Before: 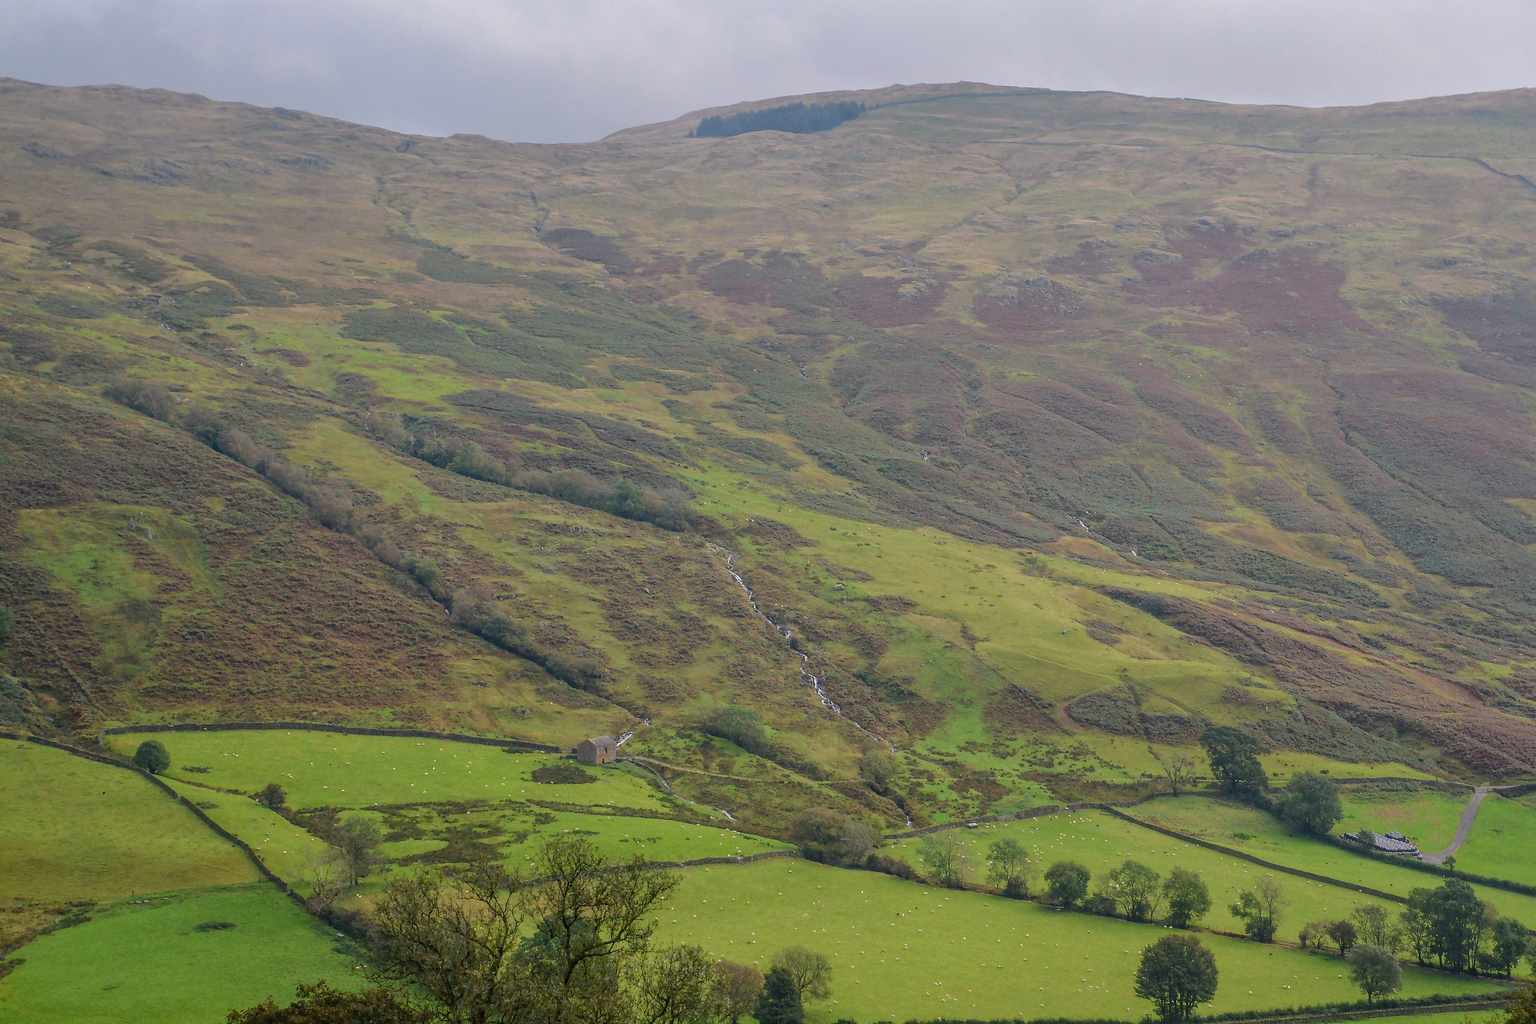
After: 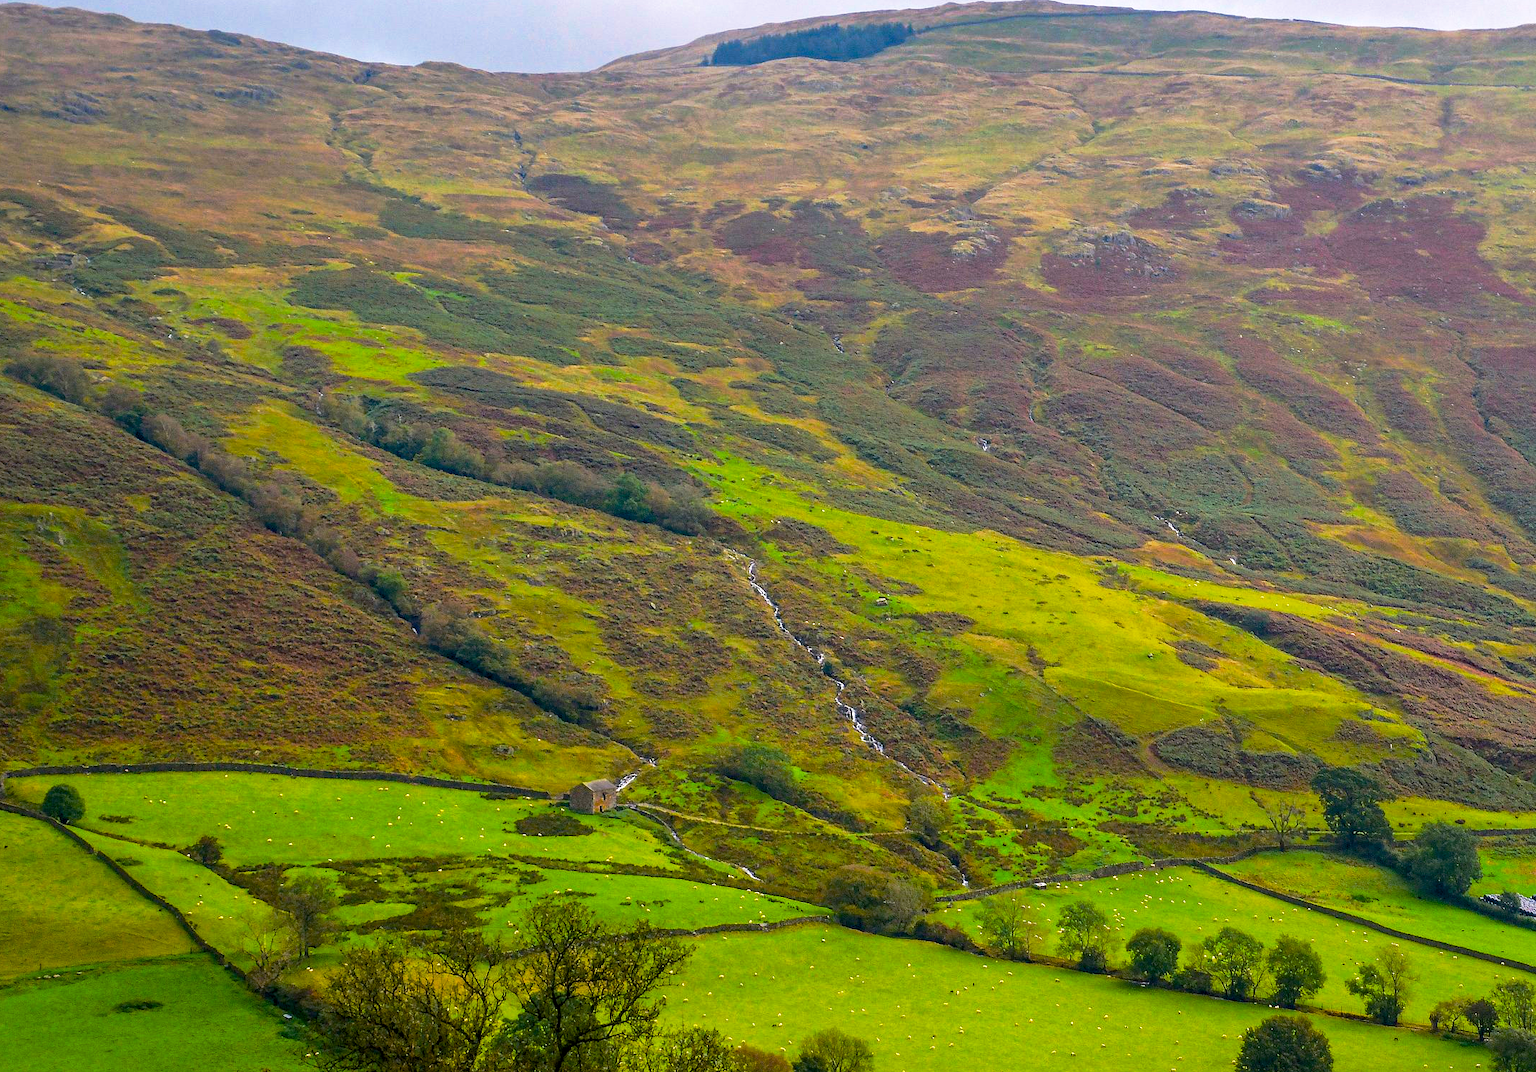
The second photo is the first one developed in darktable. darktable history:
exposure: compensate exposure bias true, compensate highlight preservation false
haze removal: strength 0.279, distance 0.252, compatibility mode true, adaptive false
color balance rgb: global offset › luminance -0.886%, perceptual saturation grading › global saturation 36.18%, perceptual saturation grading › shadows 35.726%, perceptual brilliance grading › highlights 20.212%, perceptual brilliance grading › mid-tones 20.487%, perceptual brilliance grading › shadows -20.086%, global vibrance 20%
base curve: curves: ch0 [(0, 0) (0.257, 0.25) (0.482, 0.586) (0.757, 0.871) (1, 1)], preserve colors none
crop: left 6.465%, top 8.045%, right 9.551%, bottom 4.005%
tone equalizer: -7 EV 0.185 EV, -6 EV 0.136 EV, -5 EV 0.108 EV, -4 EV 0.043 EV, -2 EV -0.026 EV, -1 EV -0.025 EV, +0 EV -0.048 EV, edges refinement/feathering 500, mask exposure compensation -1.57 EV, preserve details no
